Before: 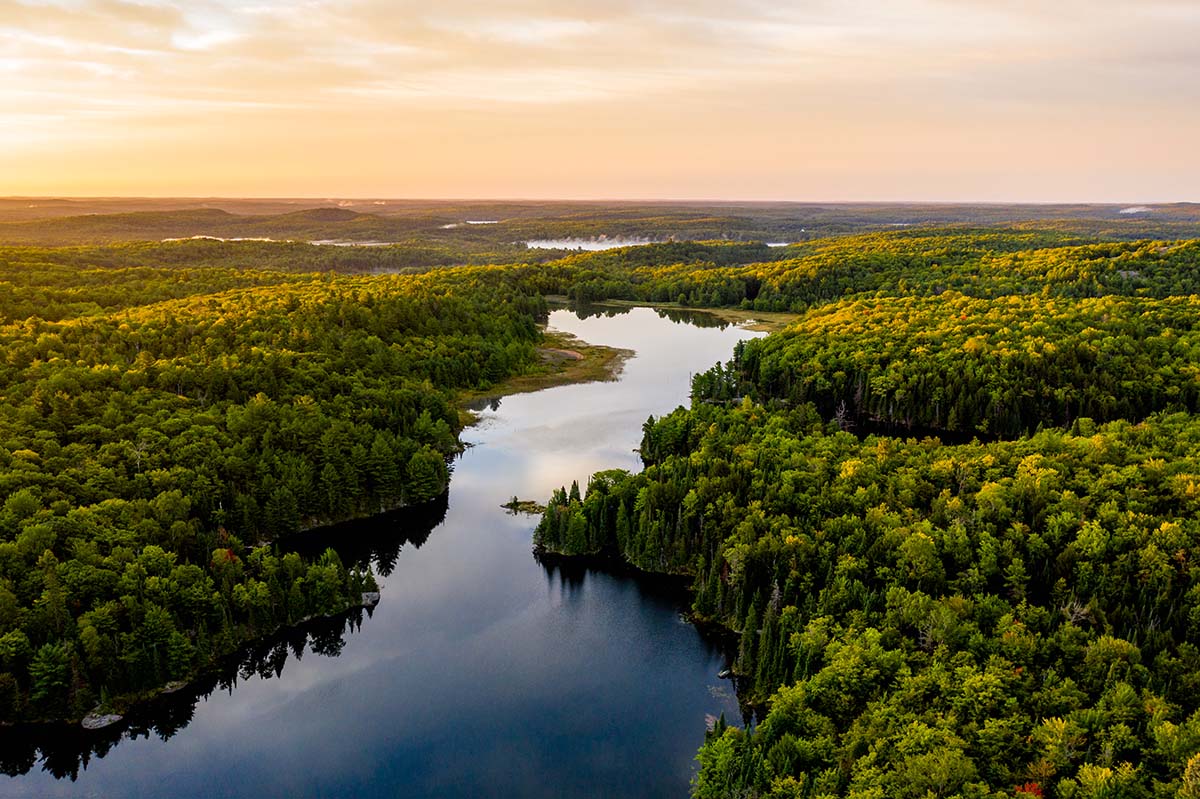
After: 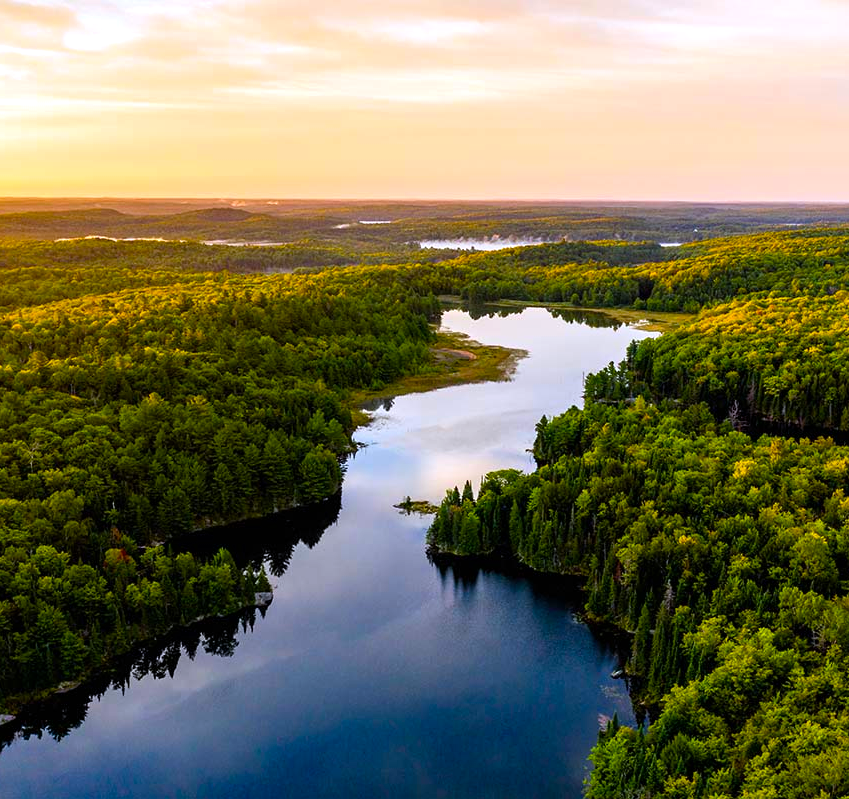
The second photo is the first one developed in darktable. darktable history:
color calibration: gray › normalize channels true, illuminant as shot in camera, x 0.358, y 0.373, temperature 4628.91 K, gamut compression 0.01
color balance rgb: highlights gain › luminance 17.365%, perceptual saturation grading › global saturation 29.459%, global vibrance 20%
crop and rotate: left 8.937%, right 20.311%
tone equalizer: on, module defaults
